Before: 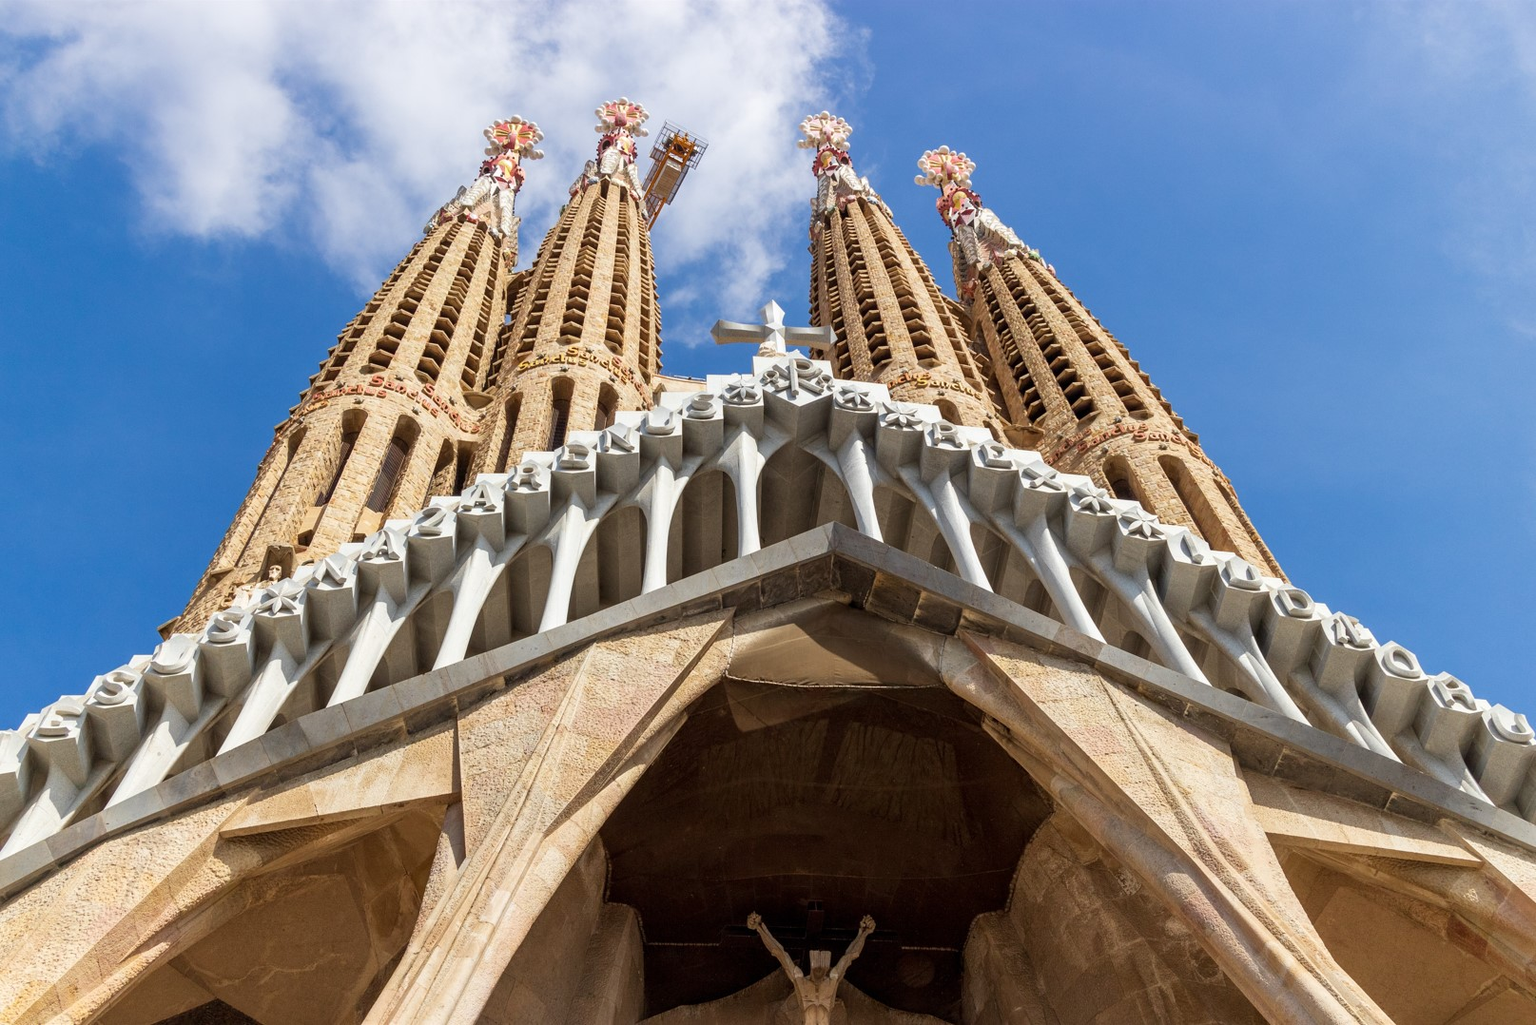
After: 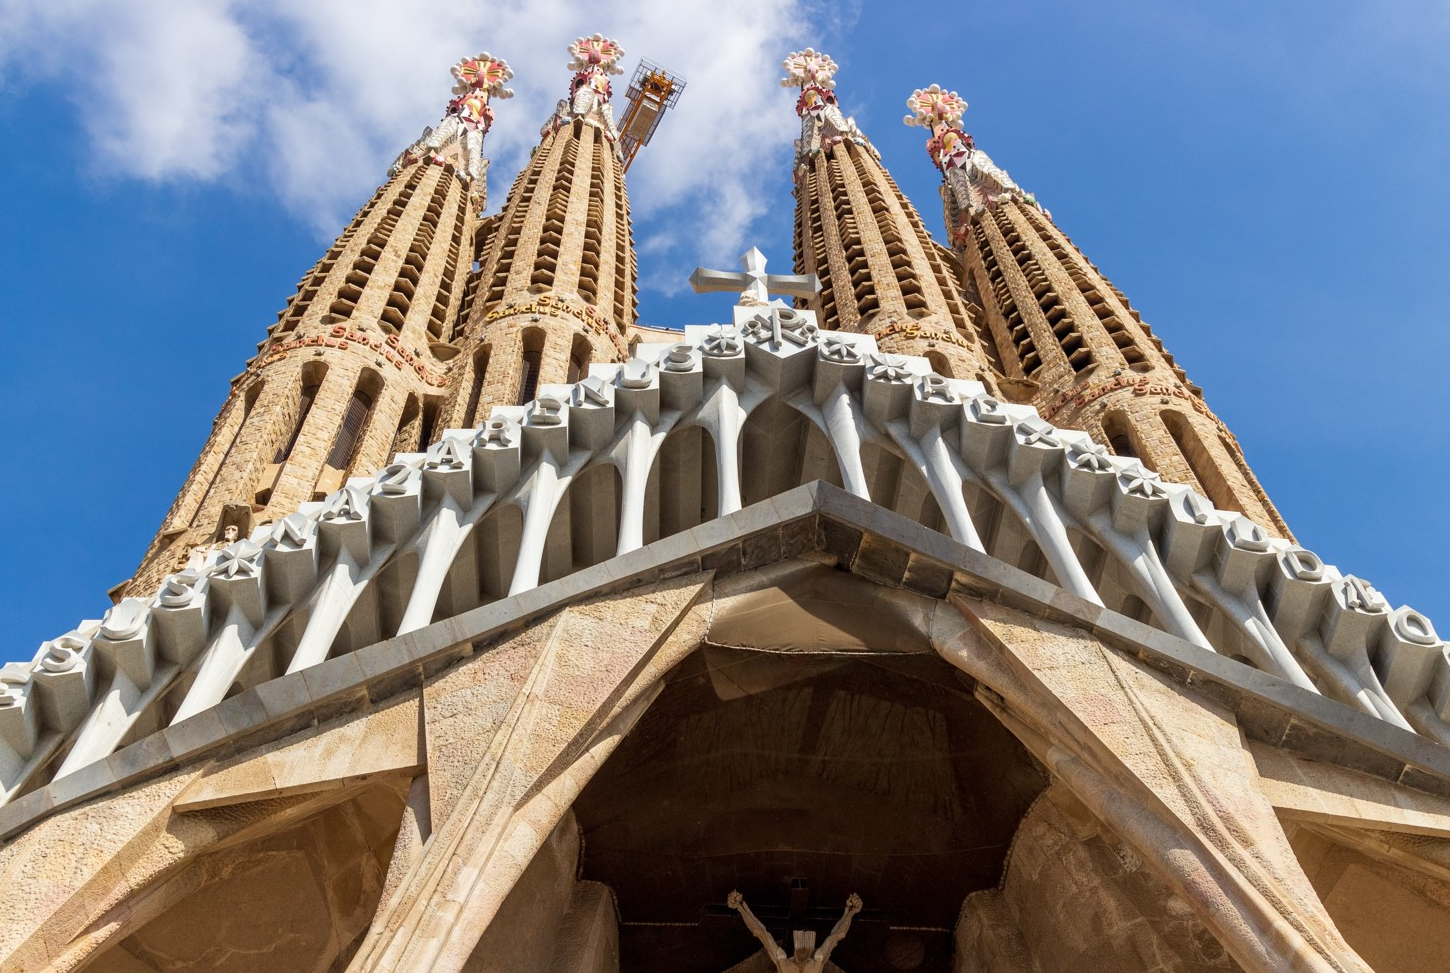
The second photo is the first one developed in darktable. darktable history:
crop: left 3.621%, top 6.401%, right 6.588%, bottom 3.275%
